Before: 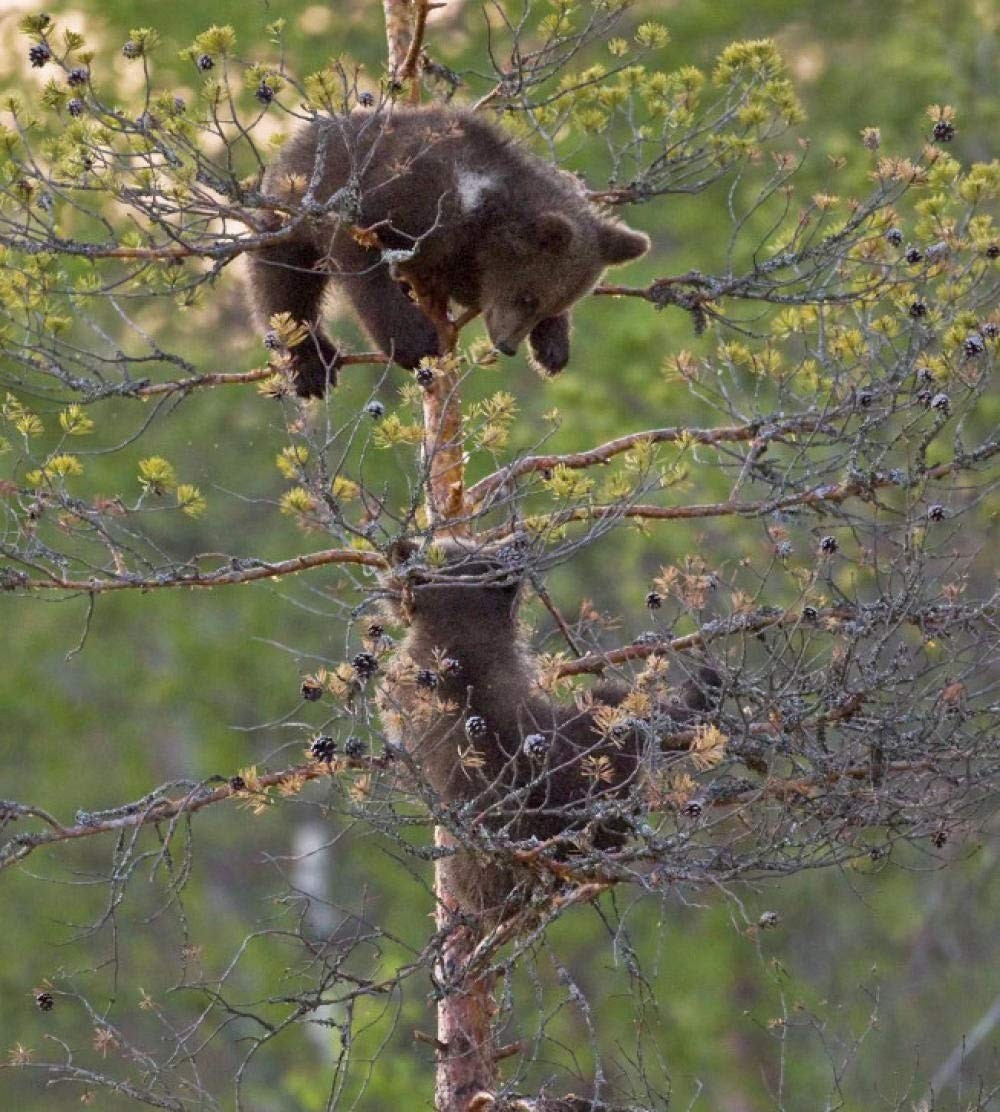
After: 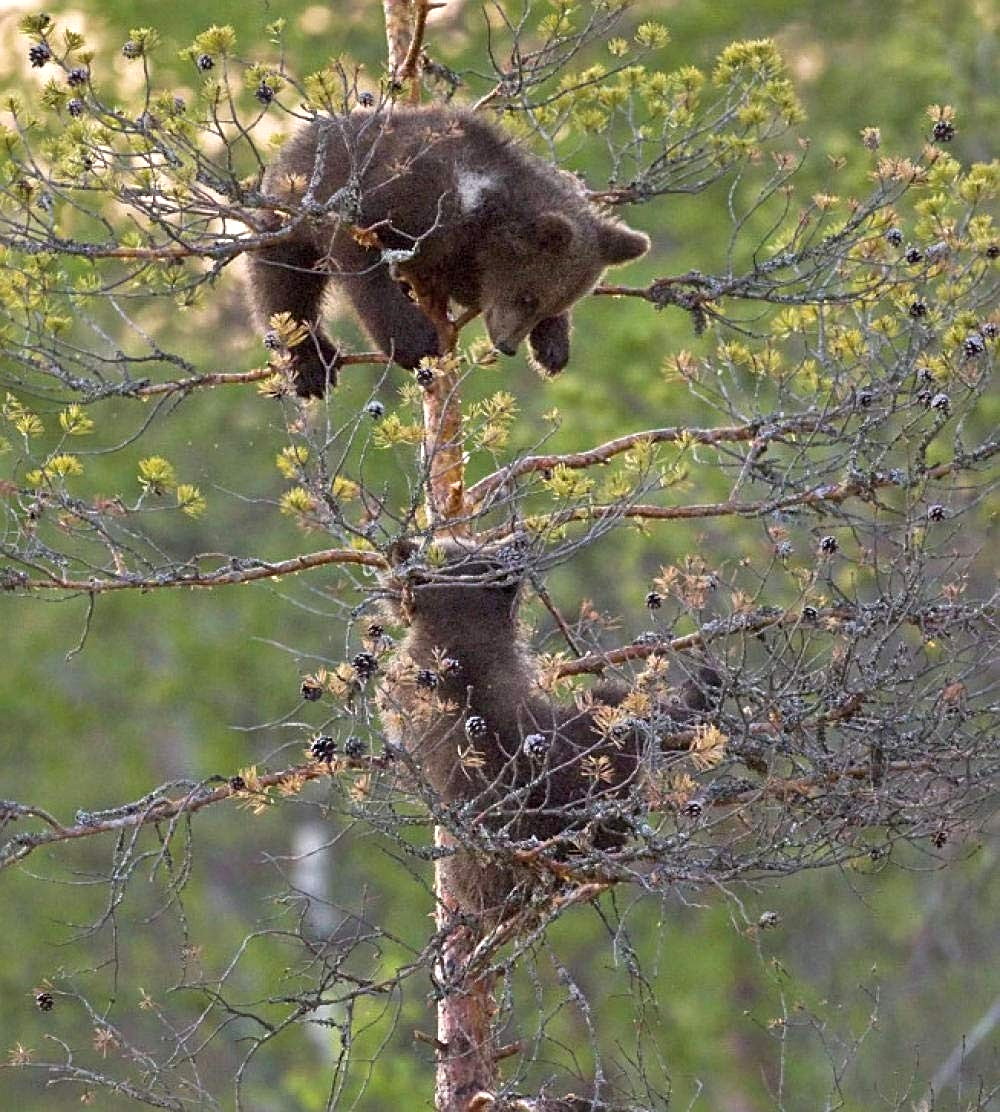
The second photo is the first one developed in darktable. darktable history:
exposure: exposure 0.291 EV, compensate highlight preservation false
sharpen: on, module defaults
